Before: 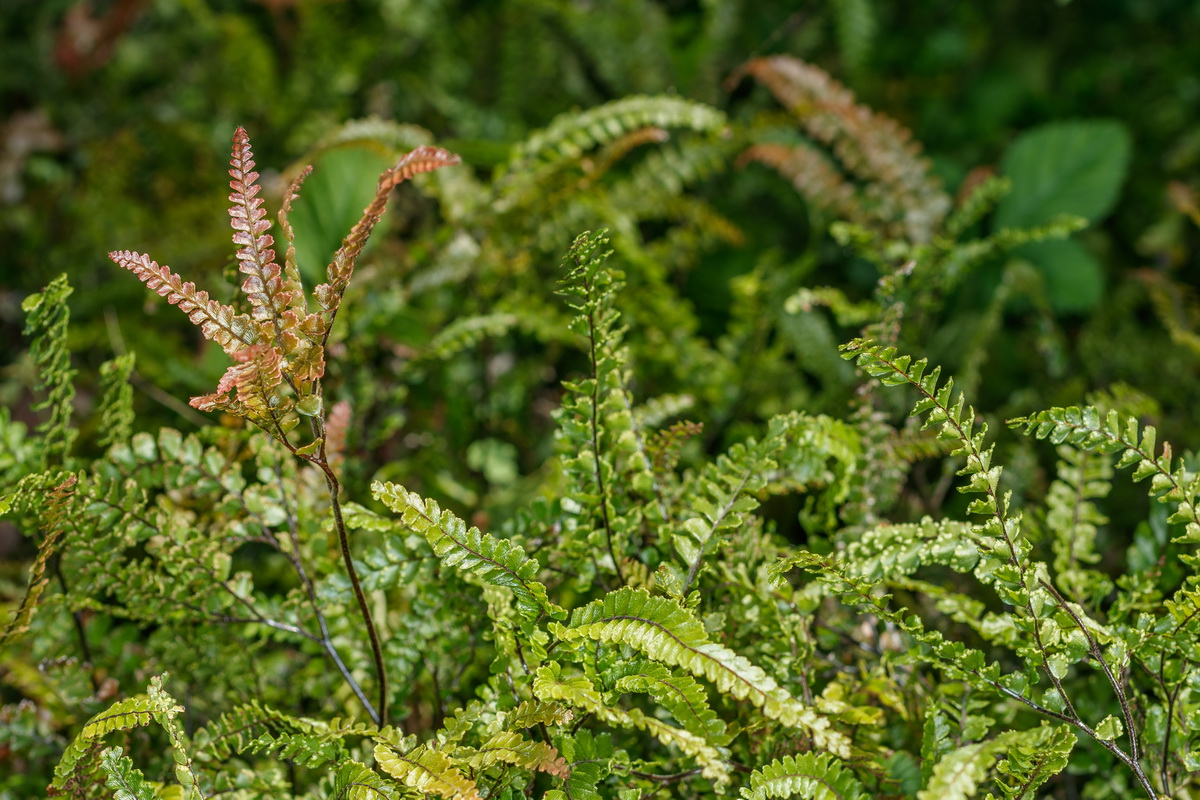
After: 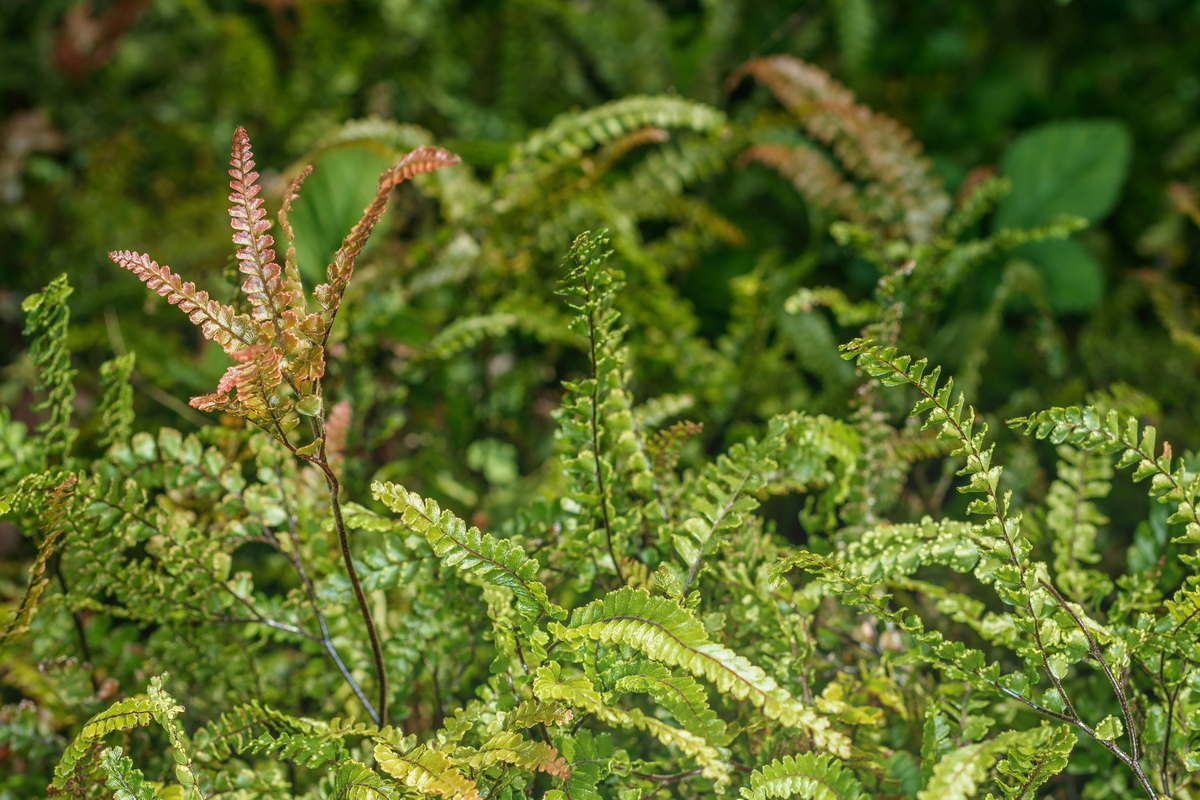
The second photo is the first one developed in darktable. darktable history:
bloom: on, module defaults
velvia: on, module defaults
